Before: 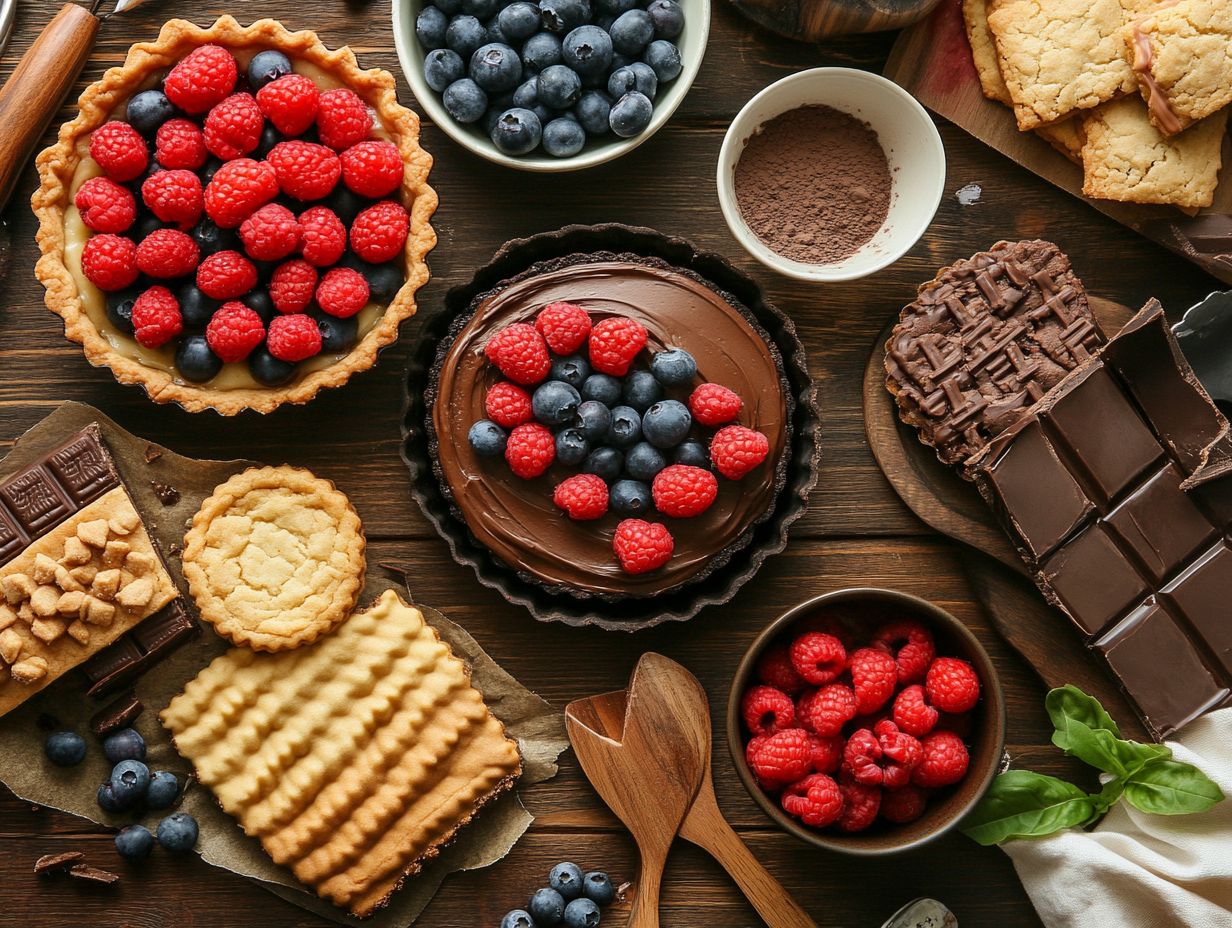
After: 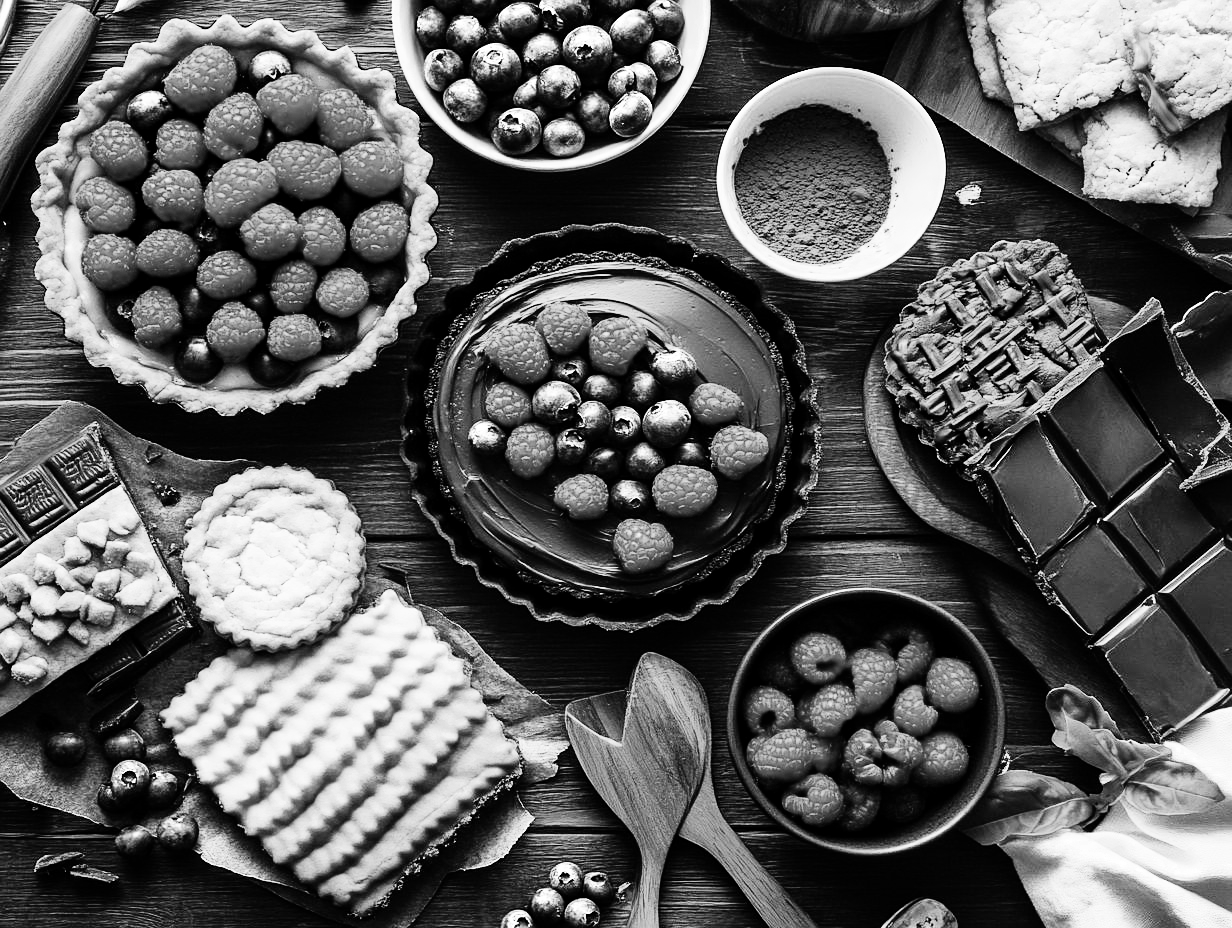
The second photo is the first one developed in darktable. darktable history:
contrast equalizer: octaves 7, y [[0.6 ×6], [0.55 ×6], [0 ×6], [0 ×6], [0 ×6]], mix 0.15
denoise (profiled): strength 1.2, preserve shadows 0, a [-1, 0, 0], y [[0.5 ×7] ×4, [0 ×7], [0.5 ×7]], compensate highlight preservation false
monochrome: on, module defaults
rgb curve: curves: ch0 [(0, 0) (0.21, 0.15) (0.24, 0.21) (0.5, 0.75) (0.75, 0.96) (0.89, 0.99) (1, 1)]; ch1 [(0, 0.02) (0.21, 0.13) (0.25, 0.2) (0.5, 0.67) (0.75, 0.9) (0.89, 0.97) (1, 1)]; ch2 [(0, 0.02) (0.21, 0.13) (0.25, 0.2) (0.5, 0.67) (0.75, 0.9) (0.89, 0.97) (1, 1)], compensate middle gray true
sharpen: amount 0.2
color balance rgb: shadows lift › chroma 1%, shadows lift › hue 113°, highlights gain › chroma 0.2%, highlights gain › hue 333°, perceptual saturation grading › global saturation 20%, perceptual saturation grading › highlights -50%, perceptual saturation grading › shadows 25%, contrast -10%
color zones: curves: ch0 [(0, 0.5) (0.125, 0.4) (0.25, 0.5) (0.375, 0.4) (0.5, 0.4) (0.625, 0.6) (0.75, 0.6) (0.875, 0.5)]; ch1 [(0, 0.35) (0.125, 0.45) (0.25, 0.35) (0.375, 0.35) (0.5, 0.35) (0.625, 0.35) (0.75, 0.45) (0.875, 0.35)]; ch2 [(0, 0.6) (0.125, 0.5) (0.25, 0.5) (0.375, 0.6) (0.5, 0.6) (0.625, 0.5) (0.75, 0.5) (0.875, 0.5)]
